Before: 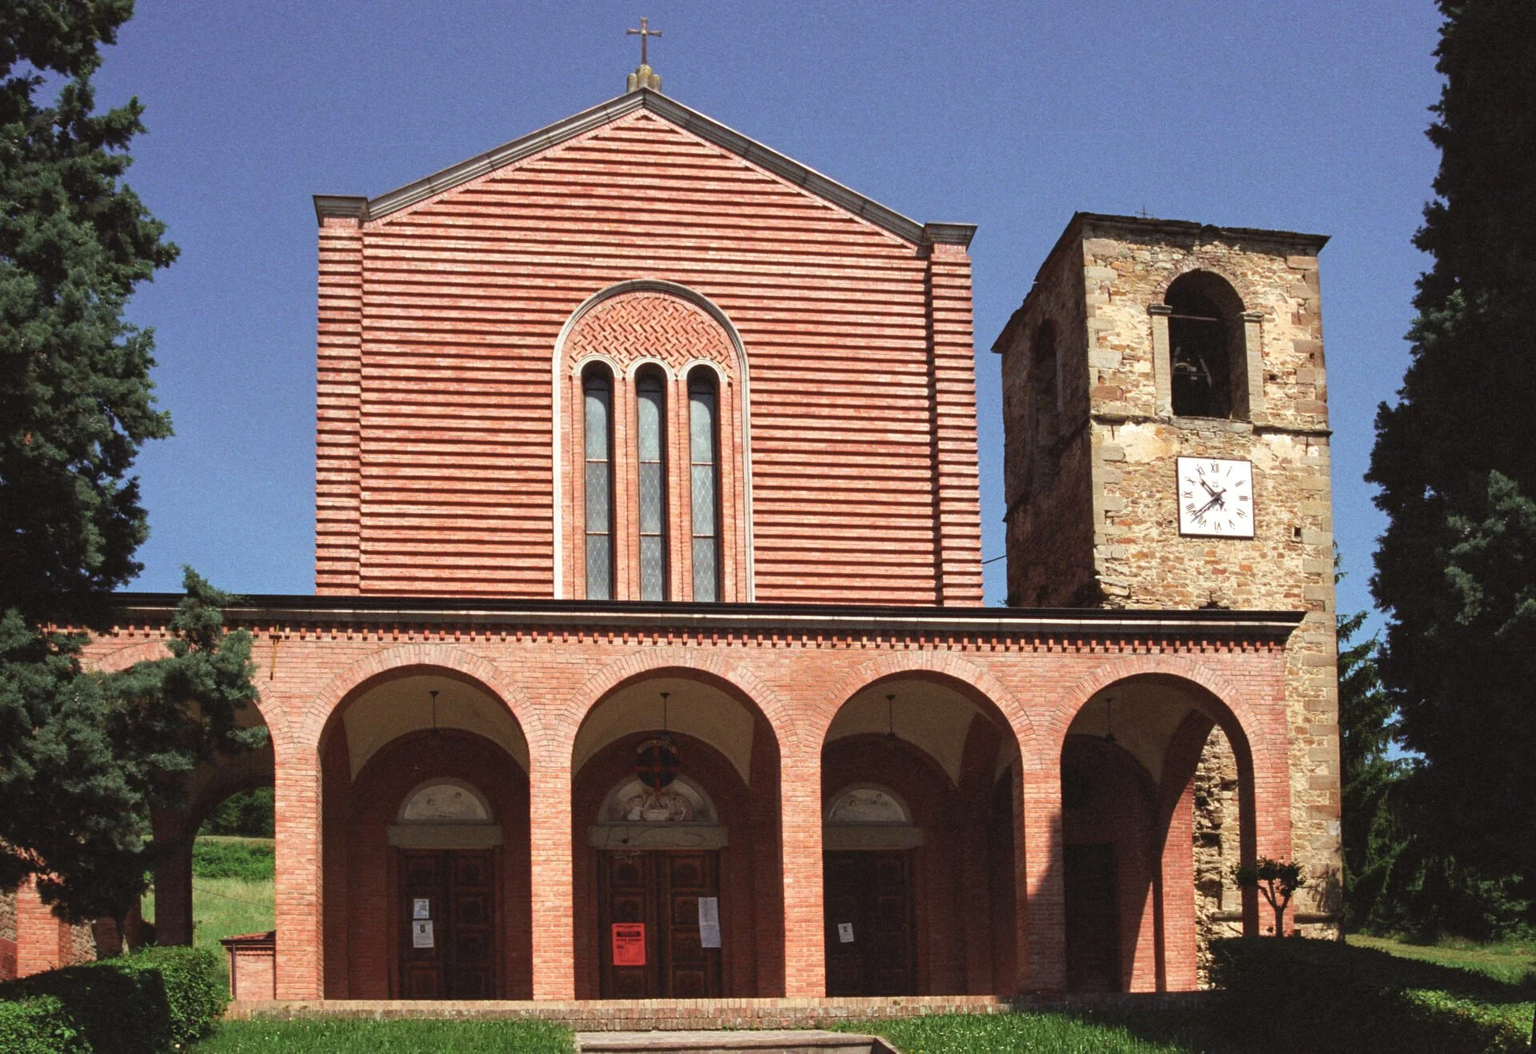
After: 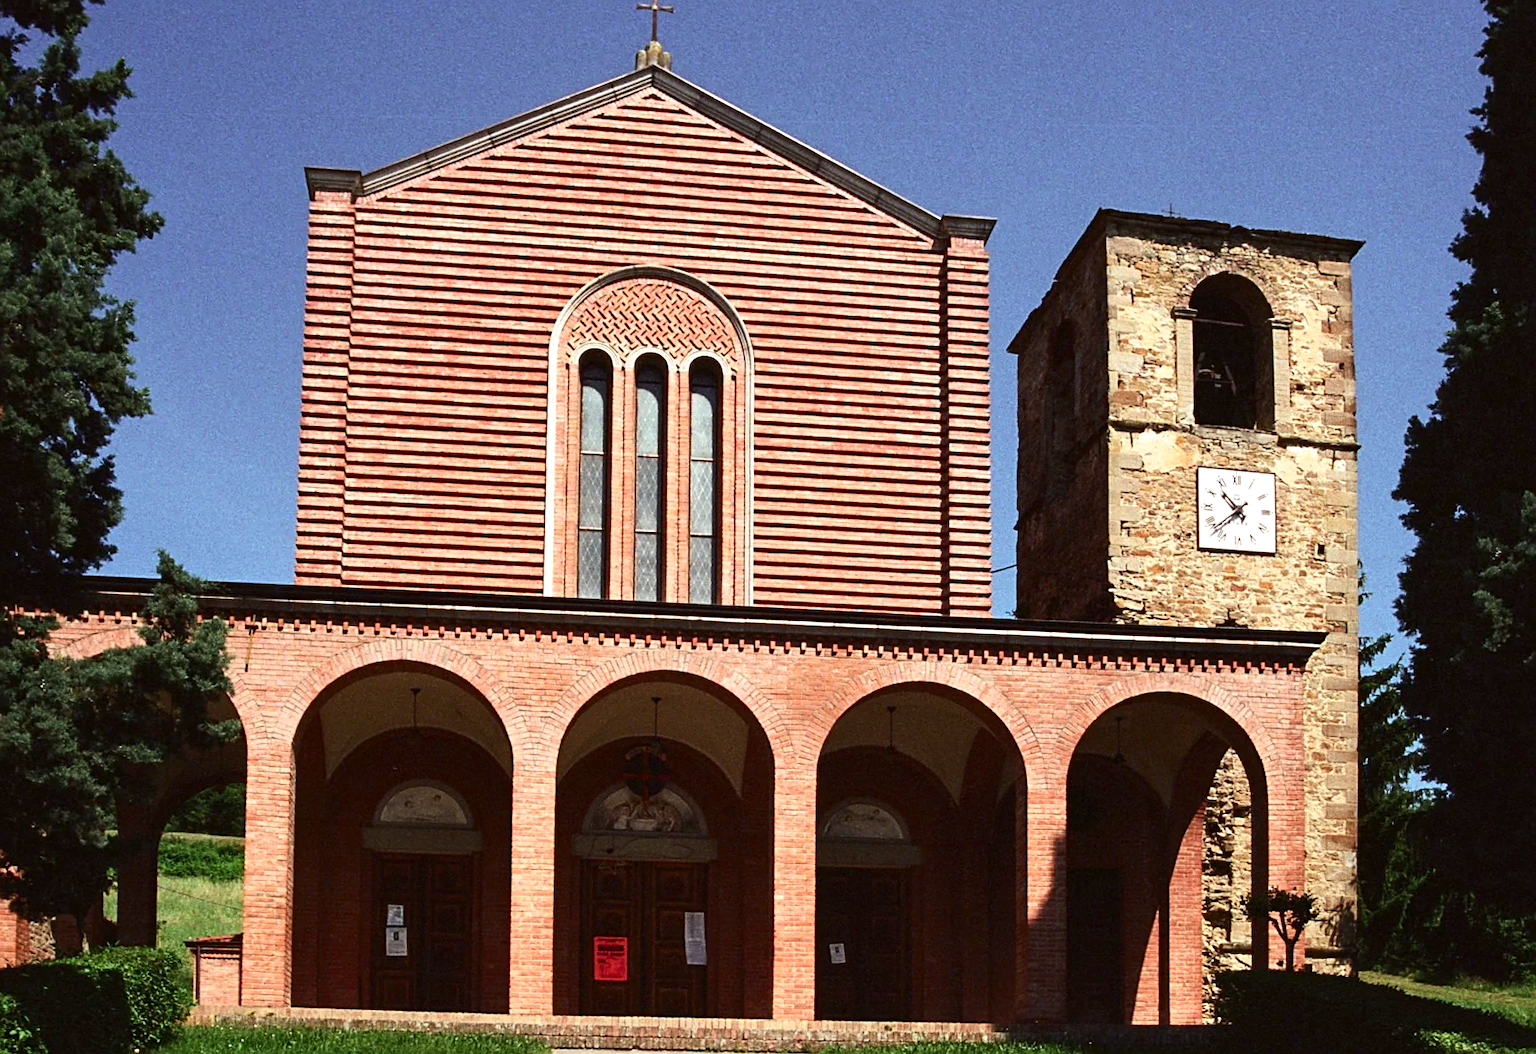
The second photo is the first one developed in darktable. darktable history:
crop and rotate: angle -1.71°
contrast brightness saturation: contrast 0.199, brightness -0.101, saturation 0.098
exposure: exposure 0.152 EV, compensate highlight preservation false
sharpen: on, module defaults
